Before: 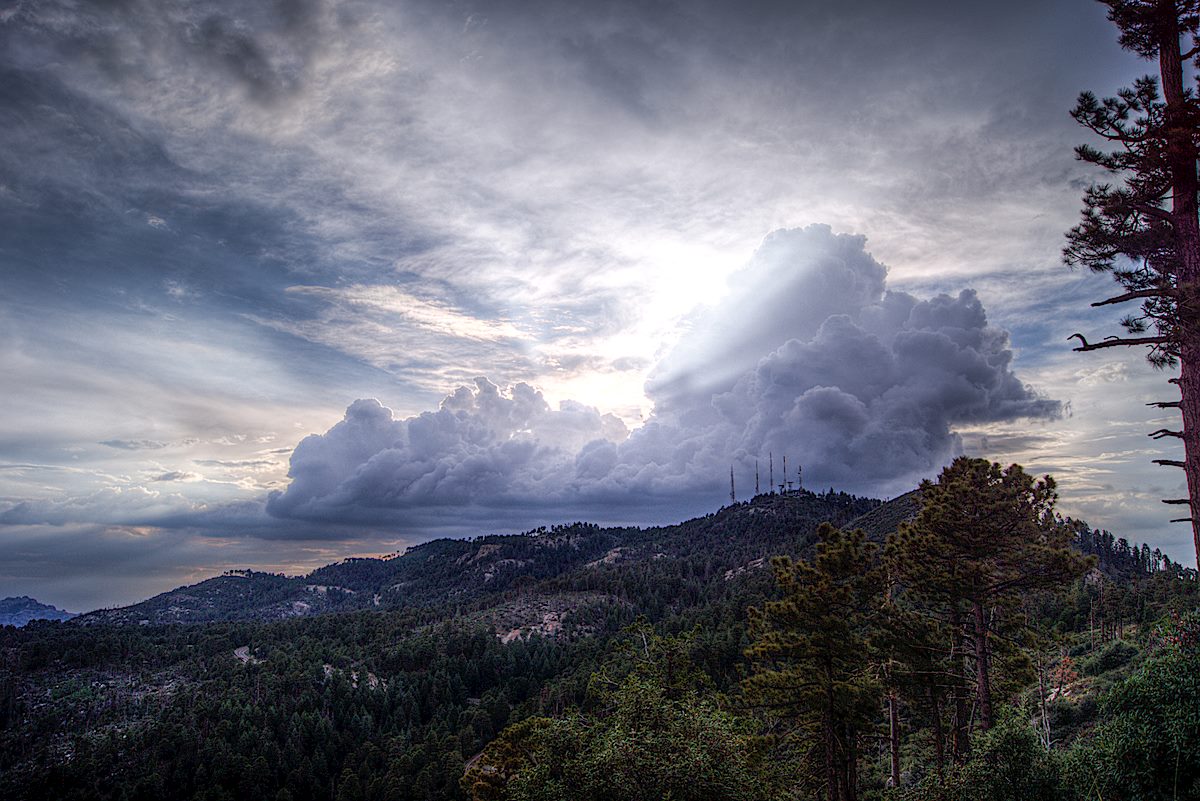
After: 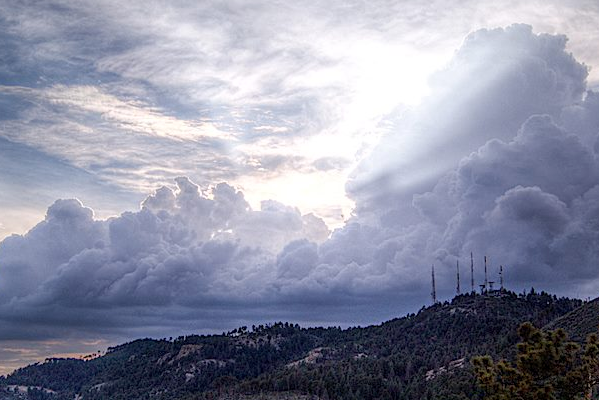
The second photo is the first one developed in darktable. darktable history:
crop: left 25%, top 25%, right 25%, bottom 25%
exposure: black level correction 0.002, compensate highlight preservation false
